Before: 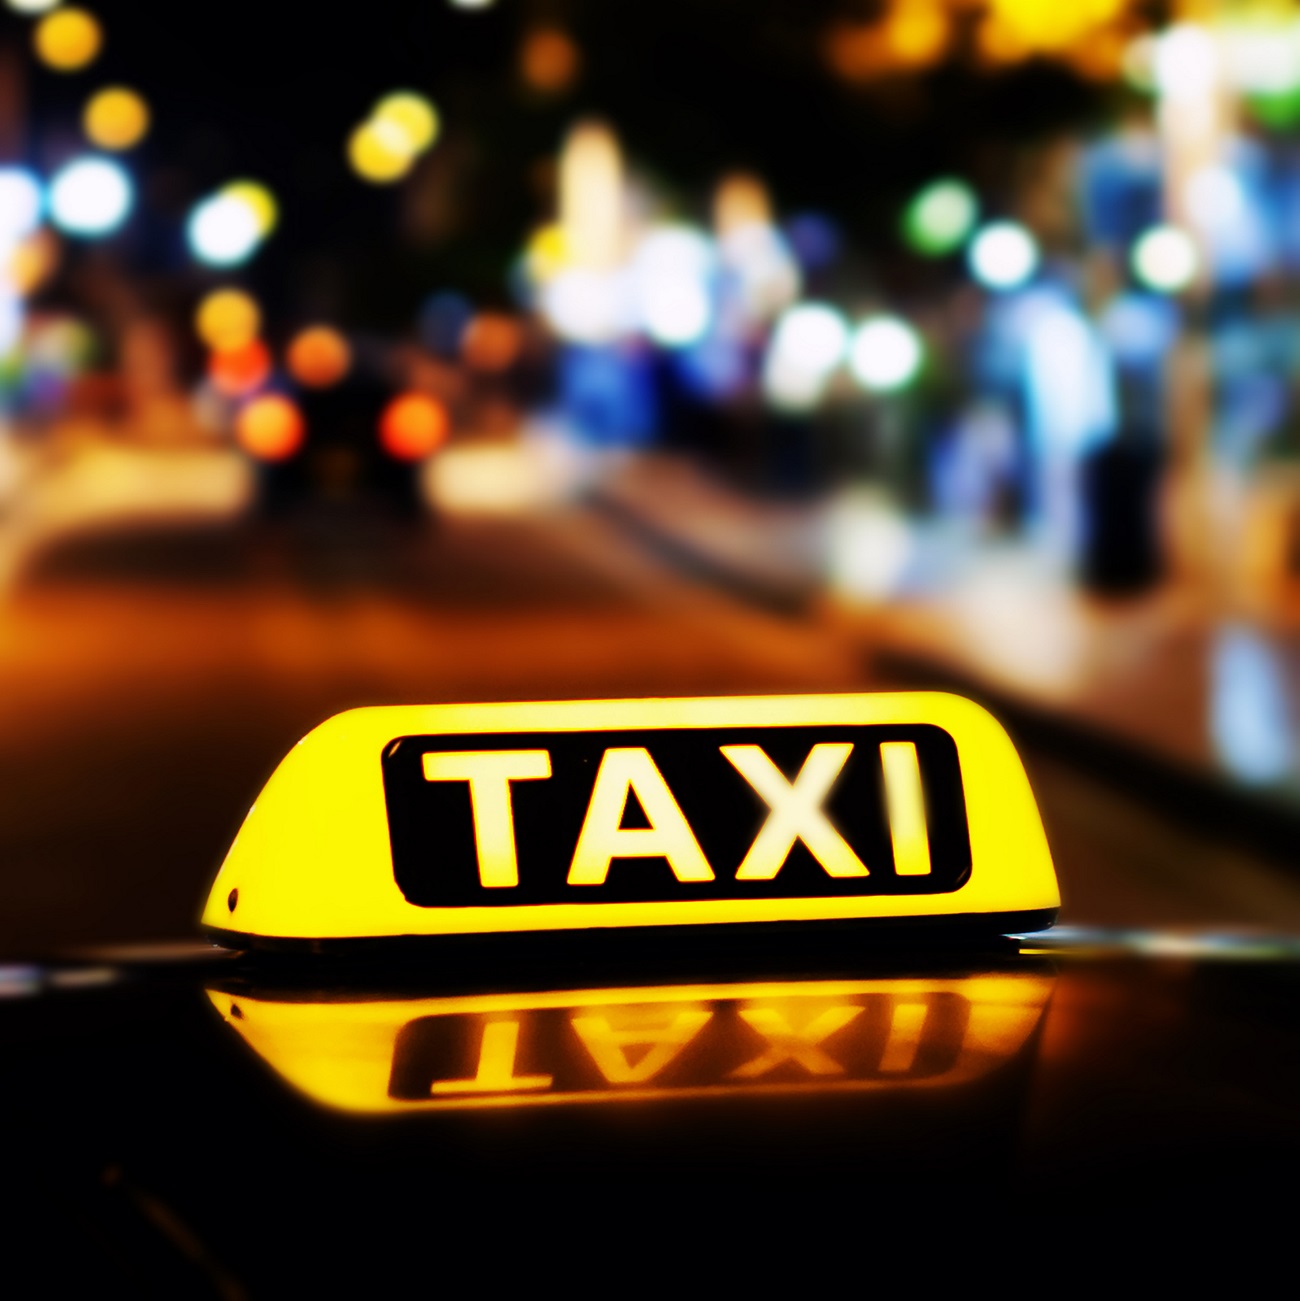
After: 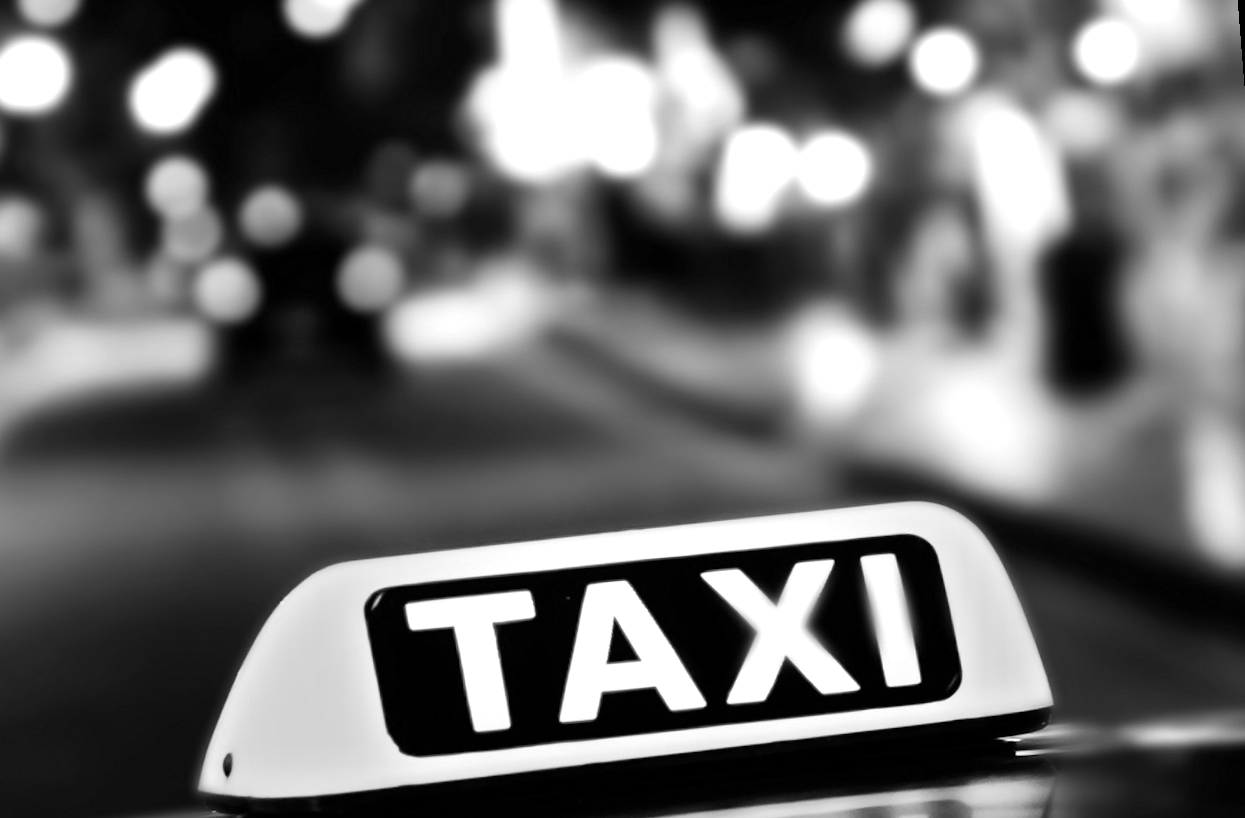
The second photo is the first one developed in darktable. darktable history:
rotate and perspective: rotation -4.57°, crop left 0.054, crop right 0.944, crop top 0.087, crop bottom 0.914
crop and rotate: top 8.293%, bottom 20.996%
exposure: exposure 0.485 EV, compensate highlight preservation false
monochrome: size 1
